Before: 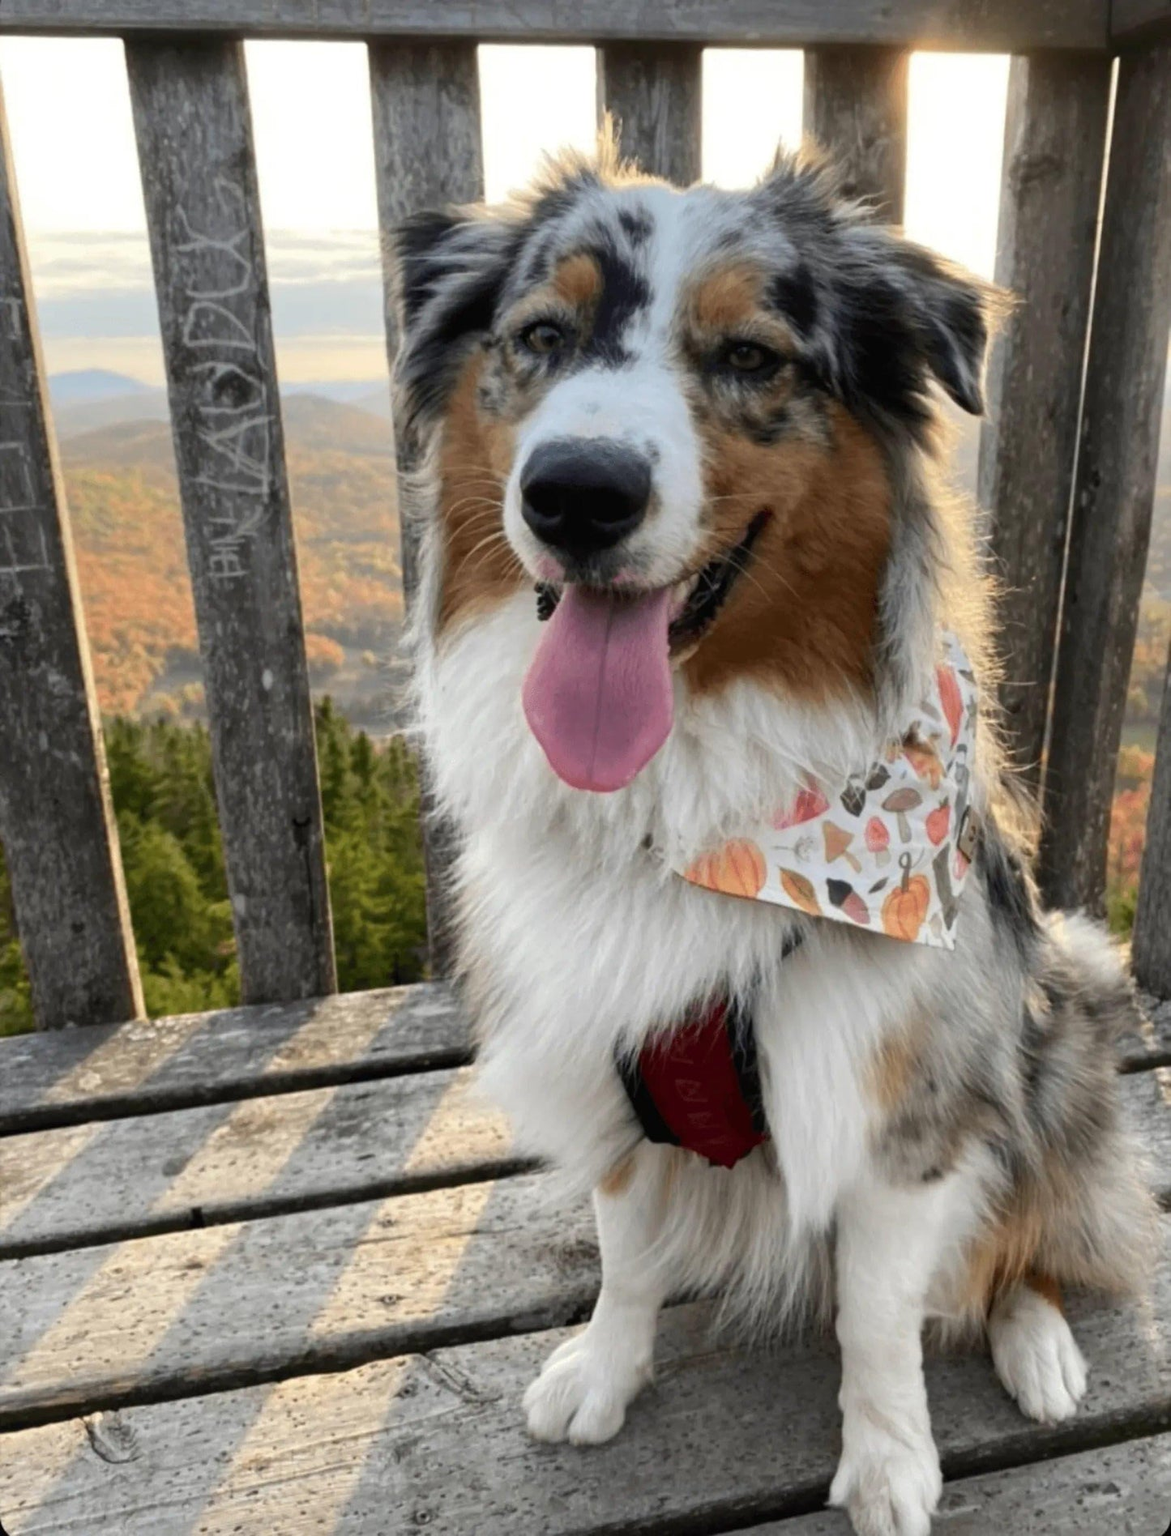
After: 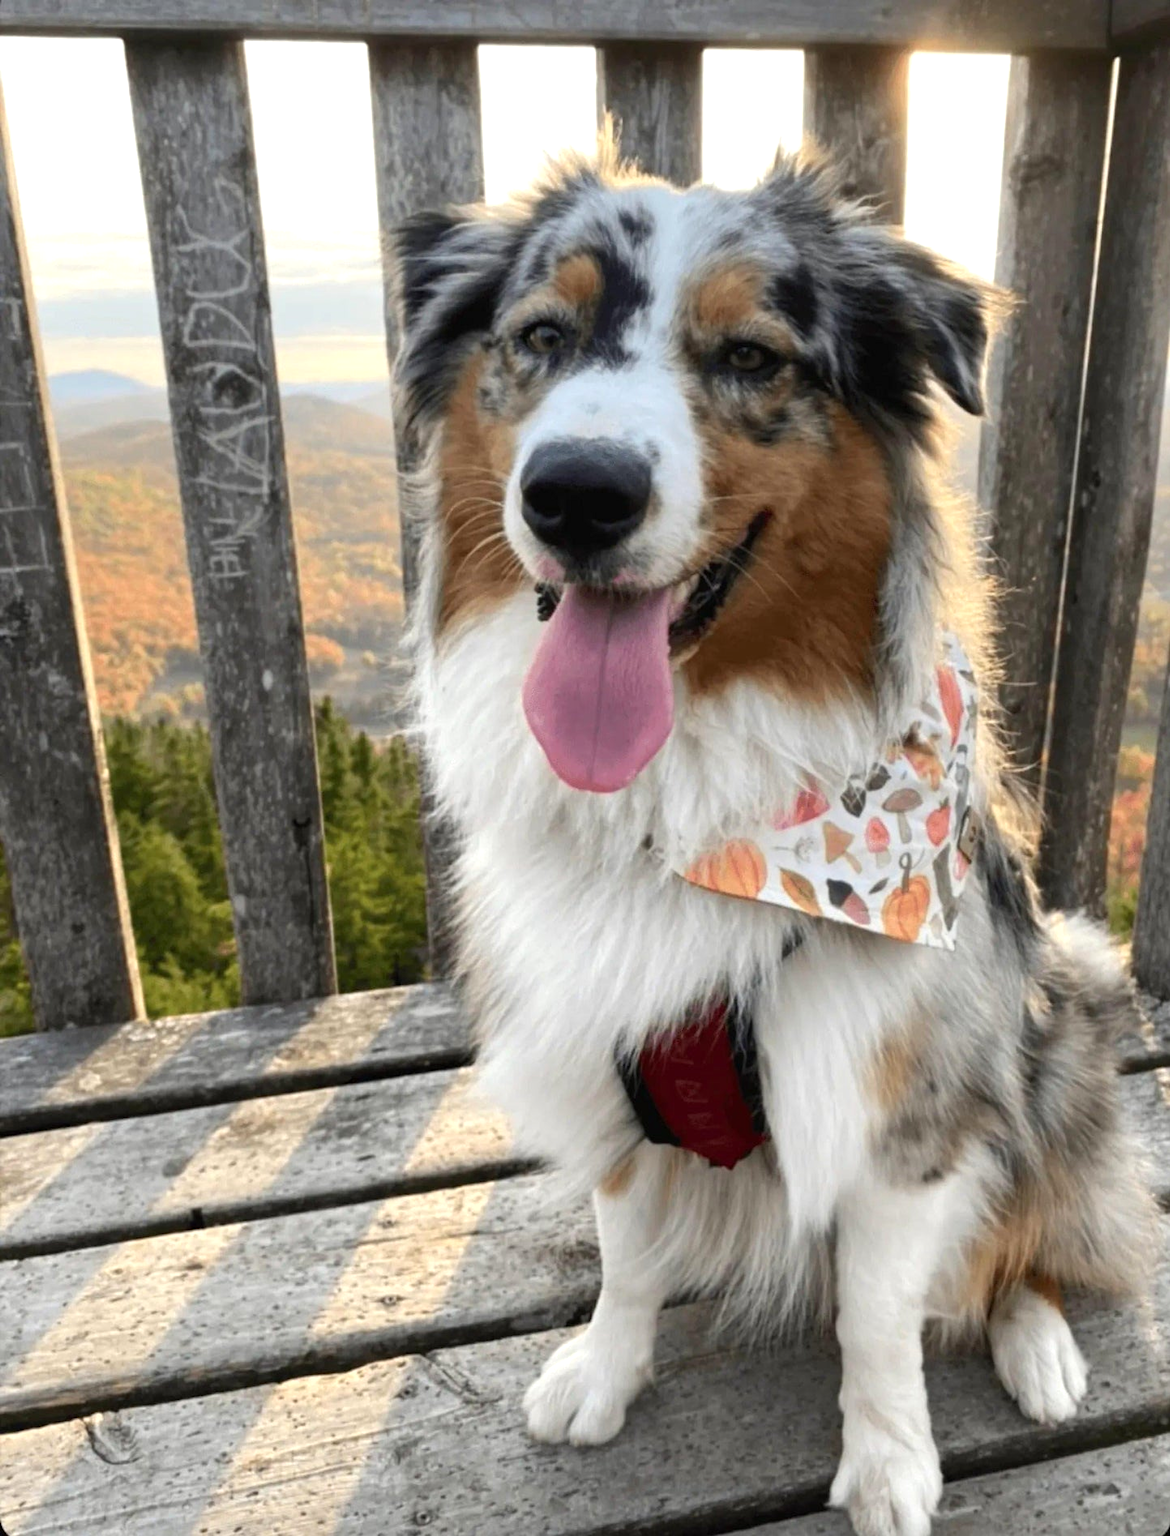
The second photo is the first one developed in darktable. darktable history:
exposure: exposure 0.336 EV, compensate highlight preservation false
